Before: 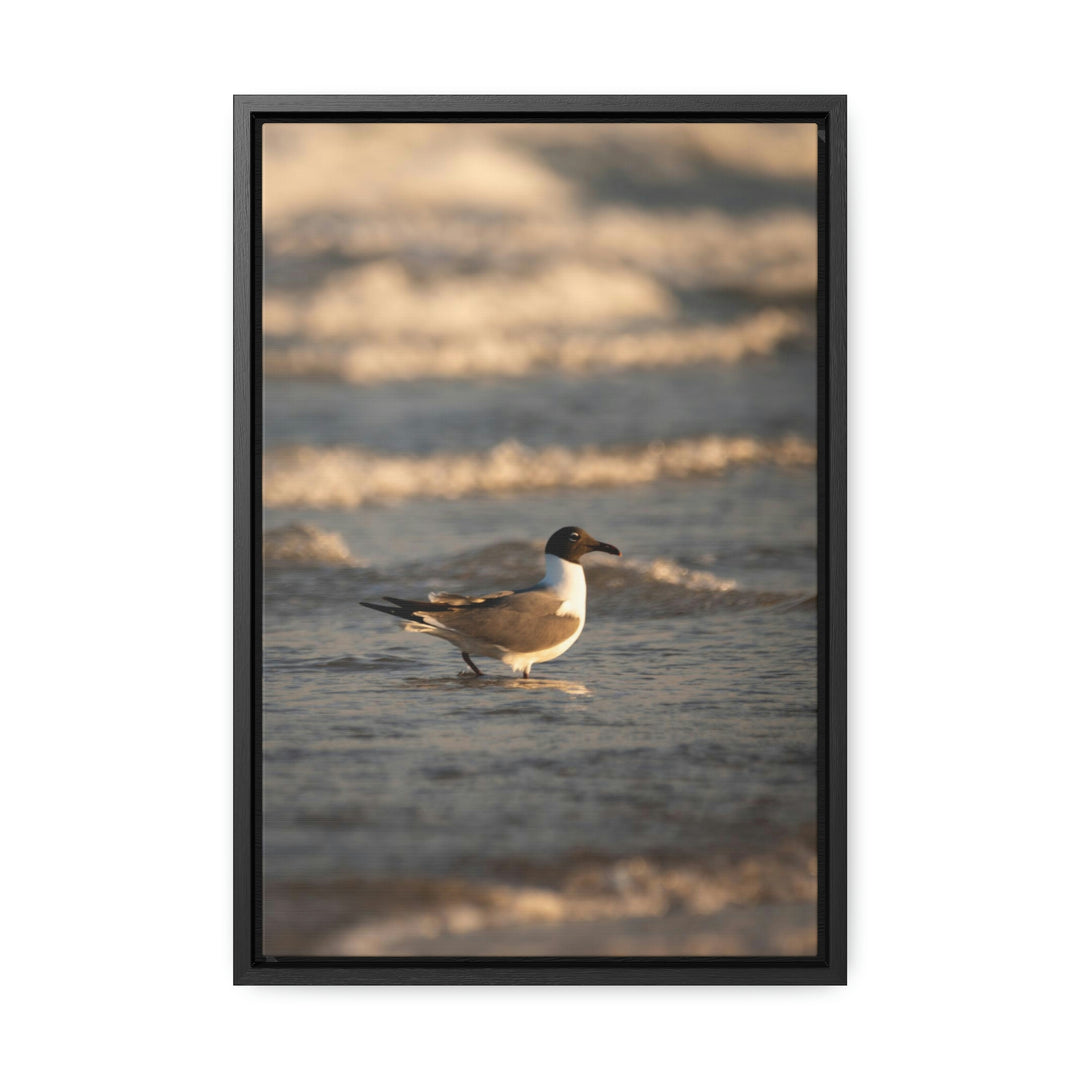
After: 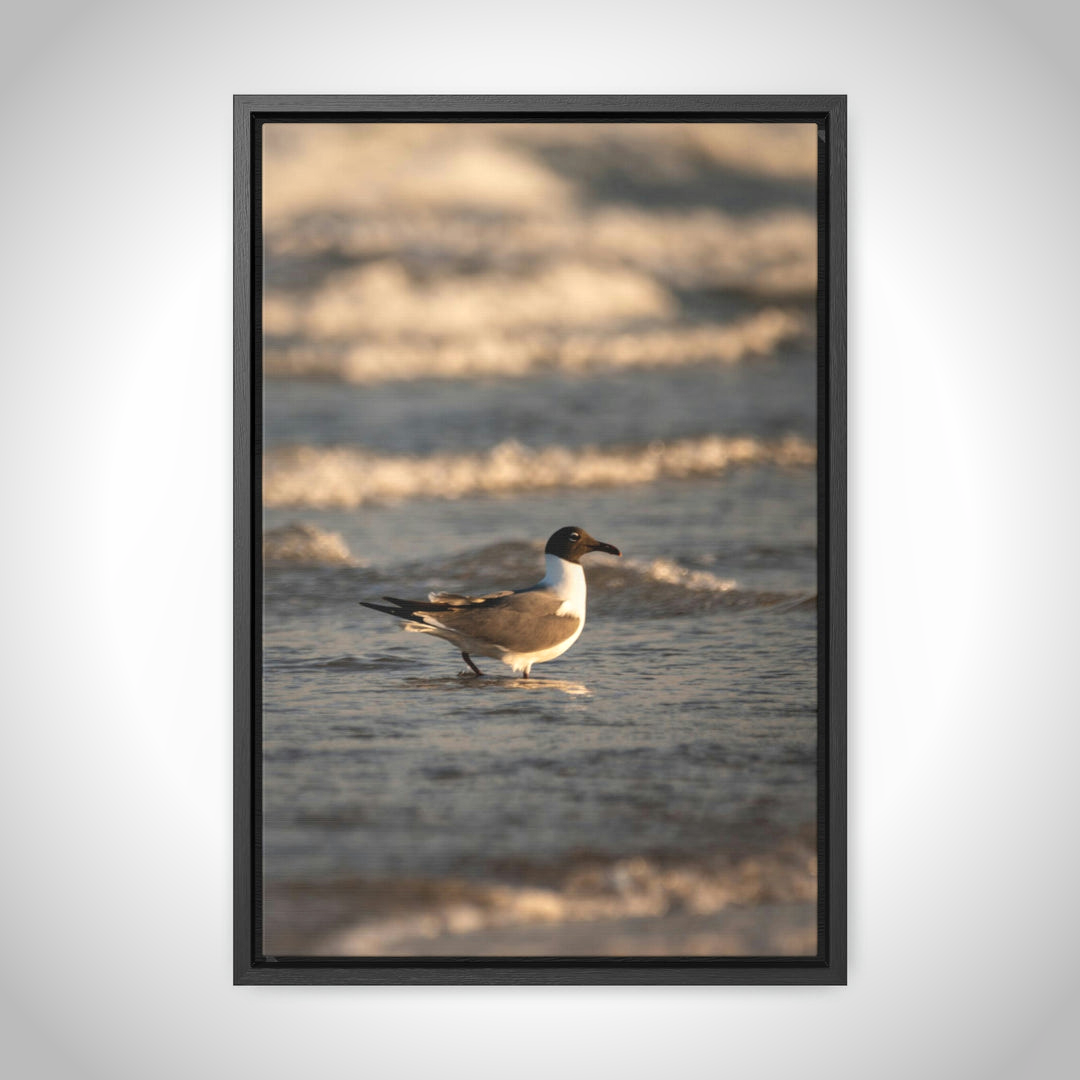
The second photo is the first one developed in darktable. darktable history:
vignetting: on, module defaults
local contrast: on, module defaults
